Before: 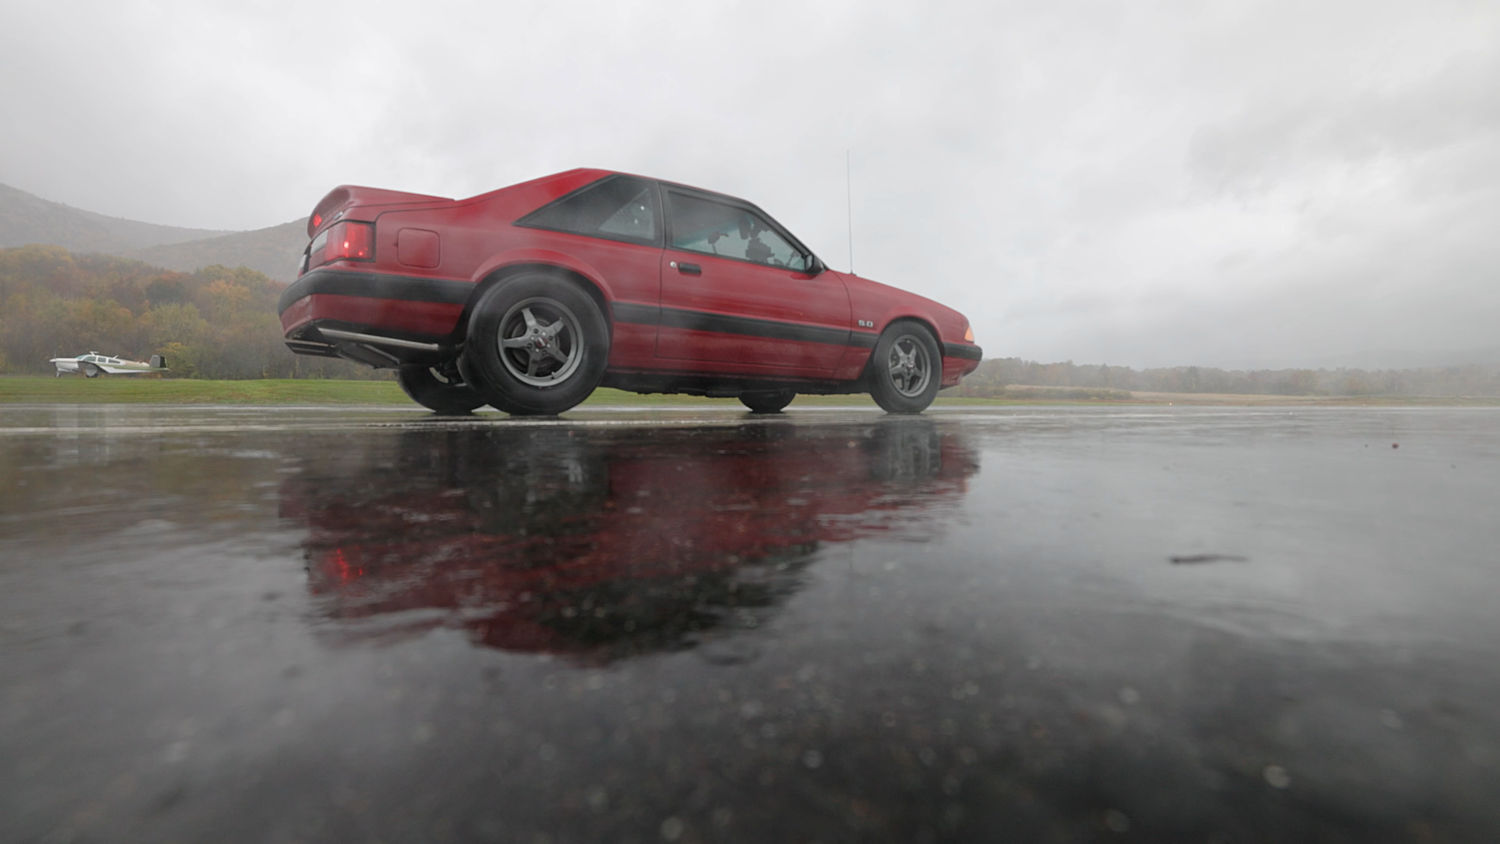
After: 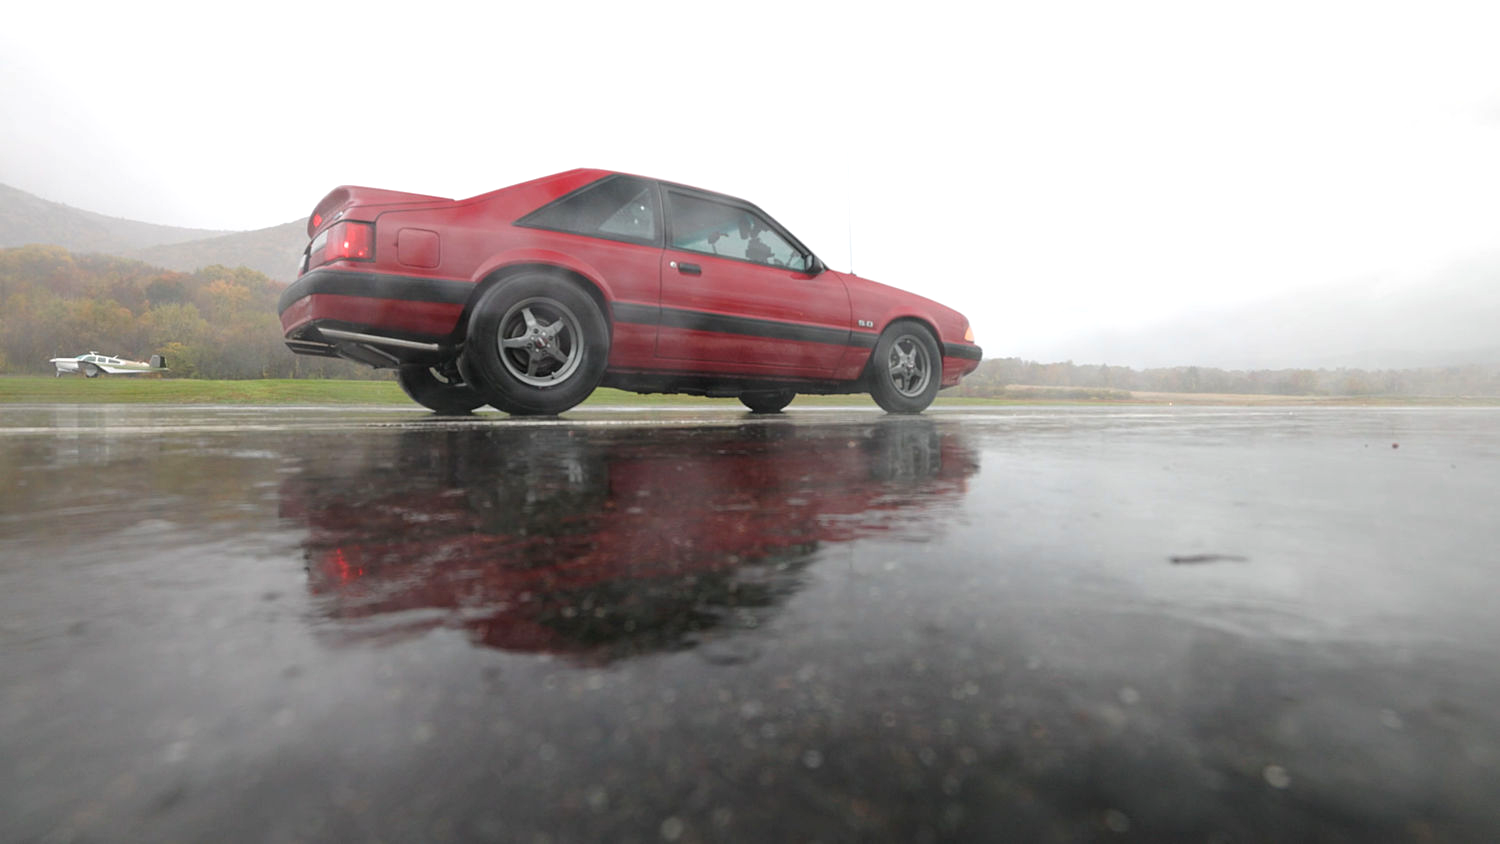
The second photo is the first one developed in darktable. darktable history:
exposure: exposure 0.61 EV, compensate highlight preservation false
